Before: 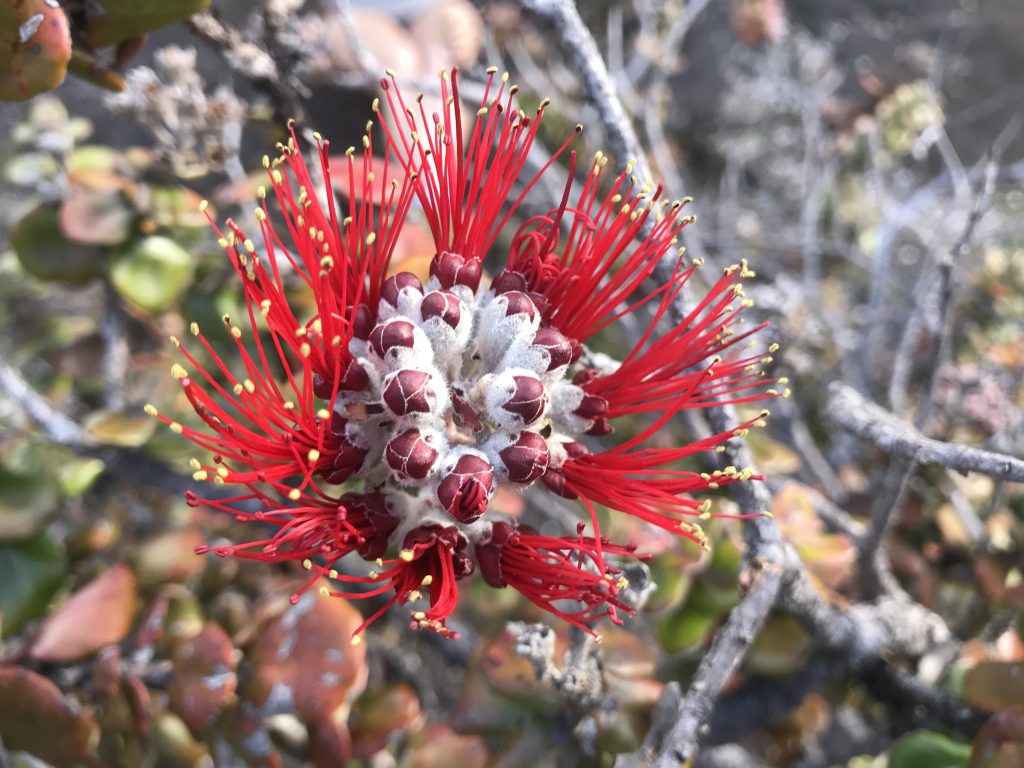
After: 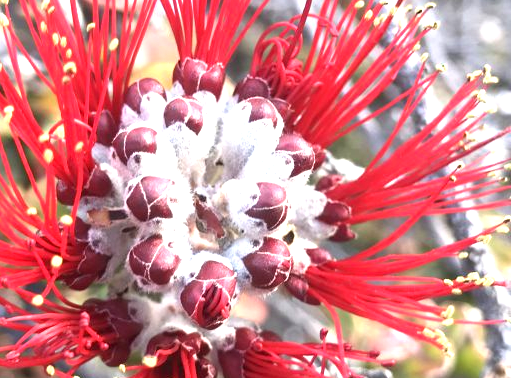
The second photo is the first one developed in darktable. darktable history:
crop: left 25.173%, top 25.274%, right 24.851%, bottom 25.435%
exposure: exposure 1 EV, compensate highlight preservation false
